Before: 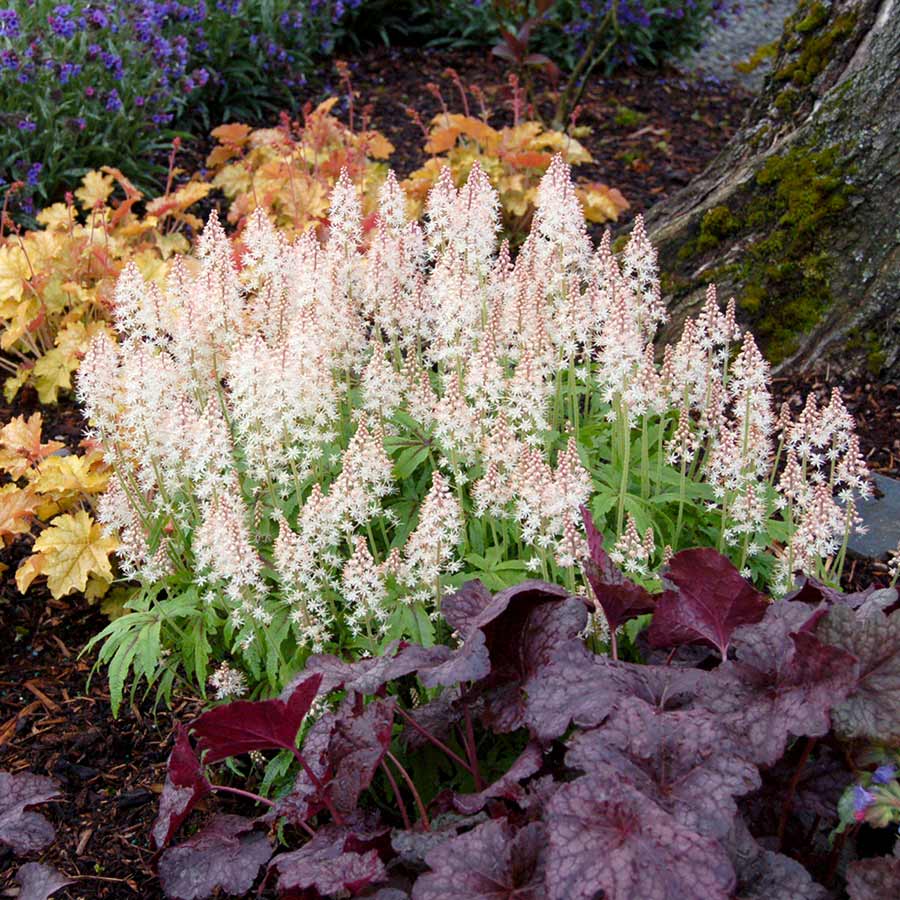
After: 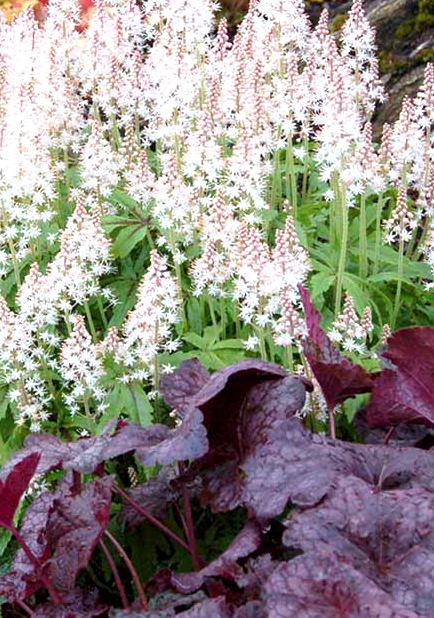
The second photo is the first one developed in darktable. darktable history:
color correction: highlights a* -0.772, highlights b* -8.92
exposure: black level correction 0.001, exposure 0.5 EV, compensate exposure bias true, compensate highlight preservation false
crop: left 31.379%, top 24.658%, right 20.326%, bottom 6.628%
